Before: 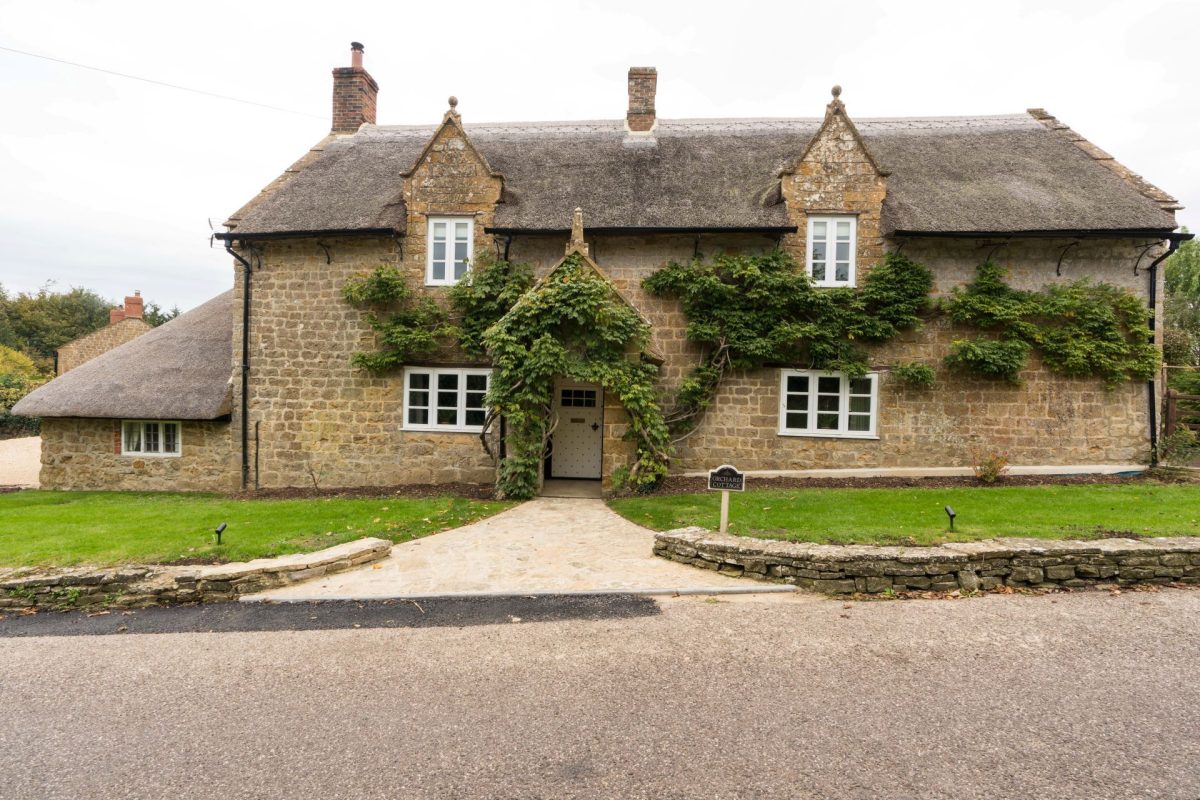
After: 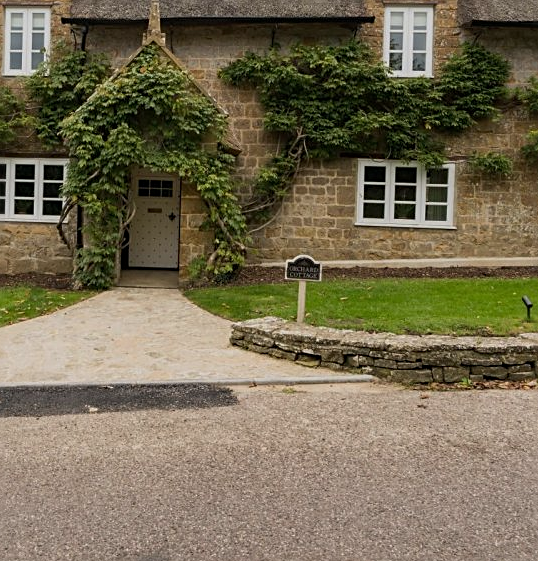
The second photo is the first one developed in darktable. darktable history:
sharpen: on, module defaults
exposure: exposure -0.486 EV, compensate highlight preservation false
crop: left 35.286%, top 26.311%, right 19.822%, bottom 3.439%
